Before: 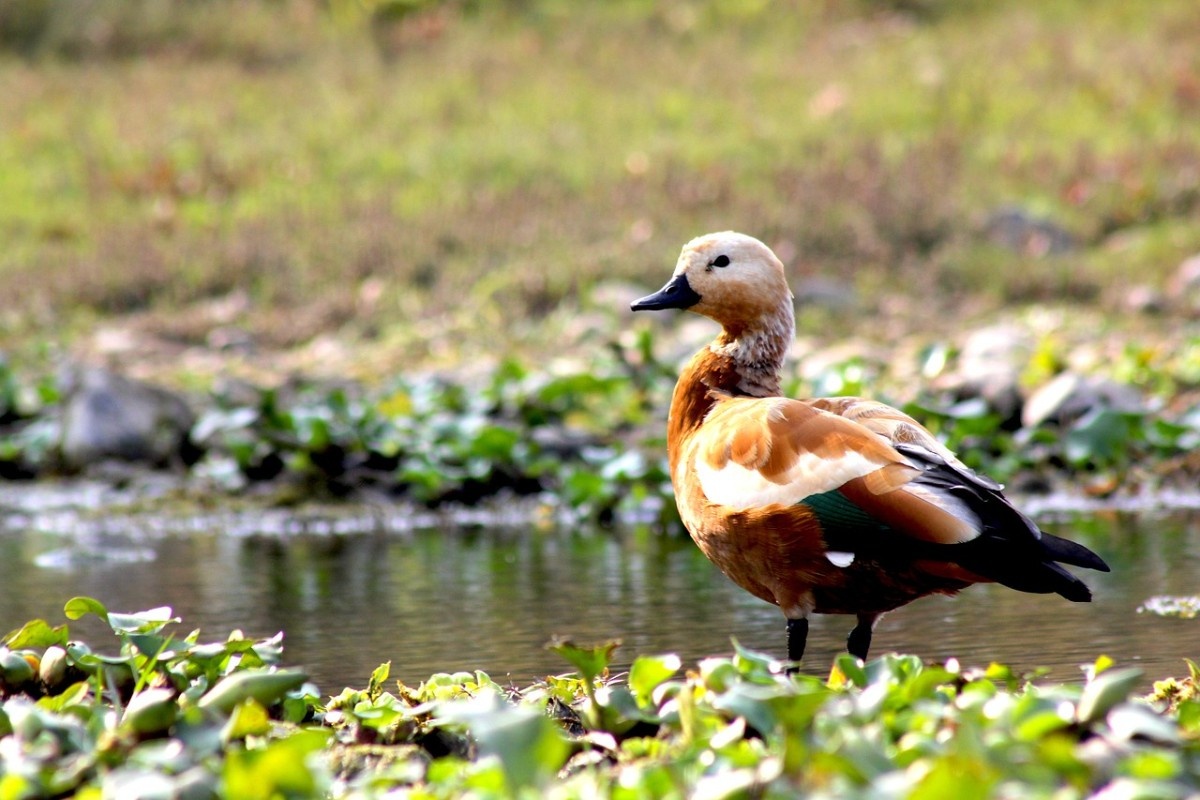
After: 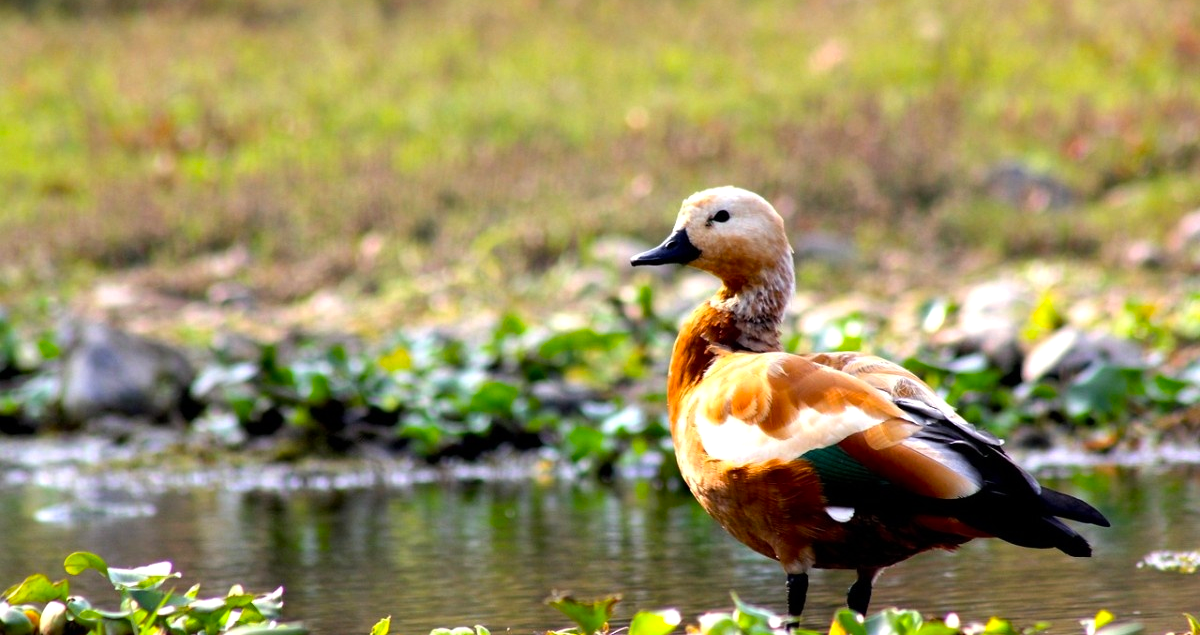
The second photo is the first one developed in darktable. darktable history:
color balance: contrast 6.48%, output saturation 113.3%
crop and rotate: top 5.667%, bottom 14.937%
